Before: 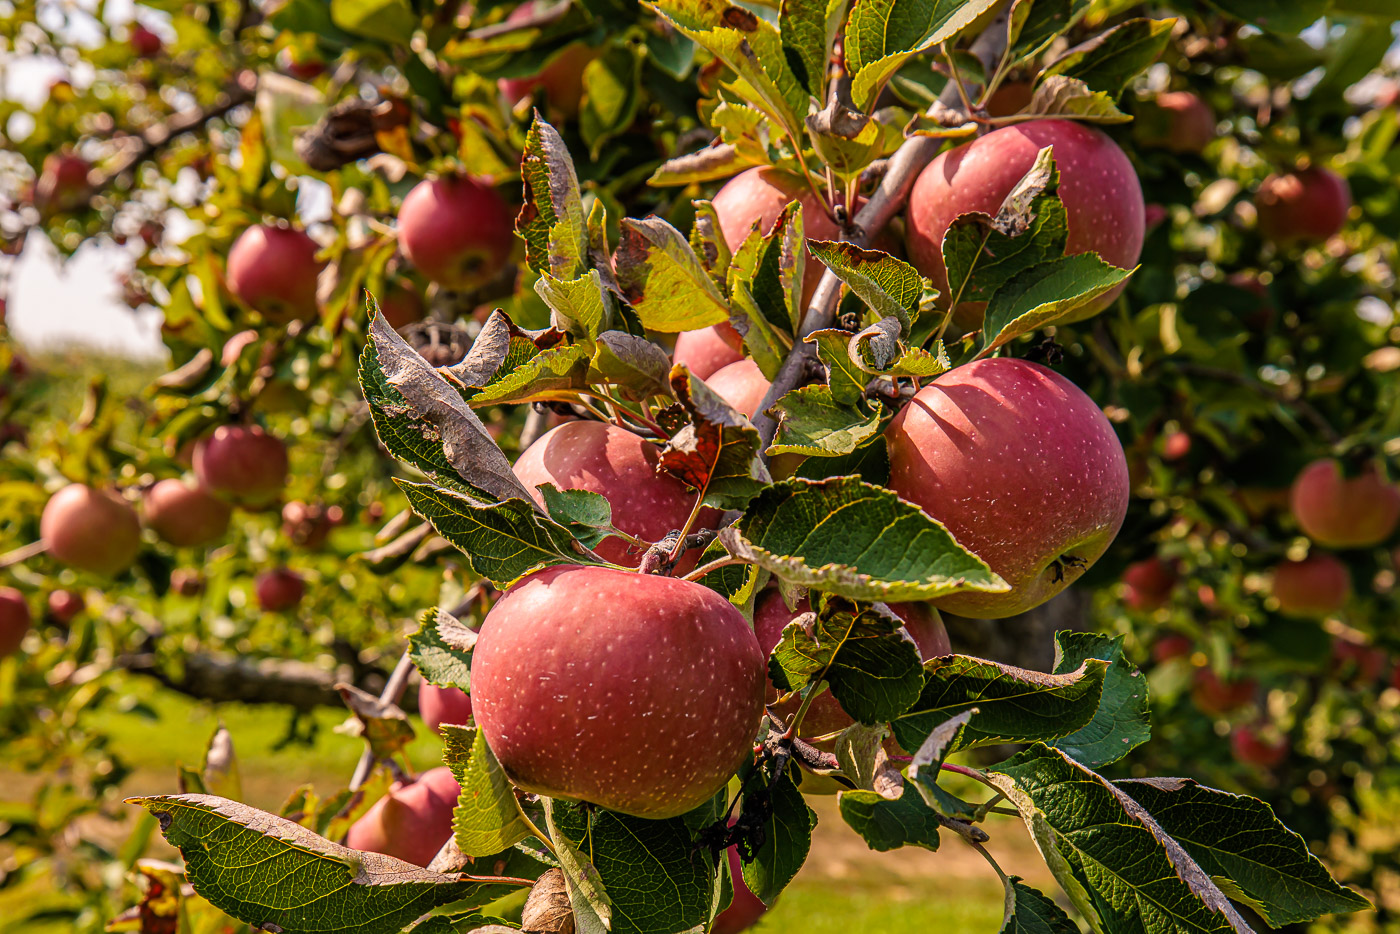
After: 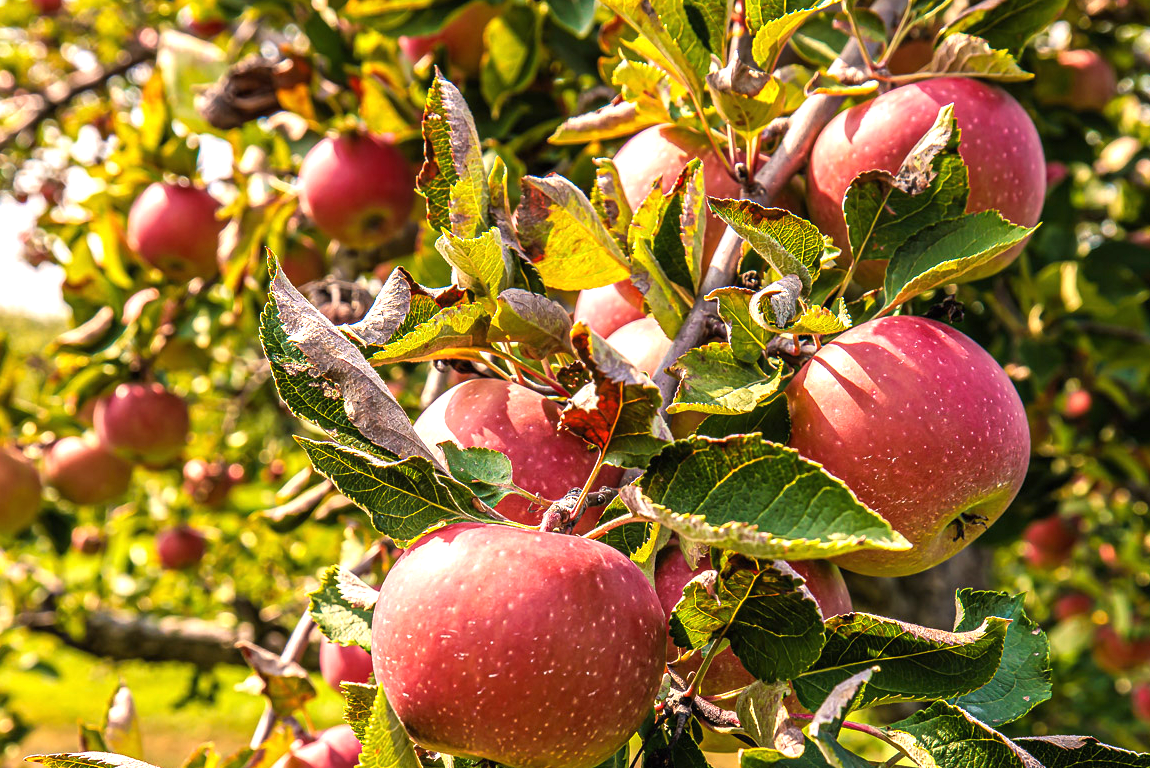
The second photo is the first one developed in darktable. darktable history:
crop and rotate: left 7.196%, top 4.574%, right 10.605%, bottom 13.178%
exposure: black level correction 0, exposure 1 EV, compensate exposure bias true, compensate highlight preservation false
